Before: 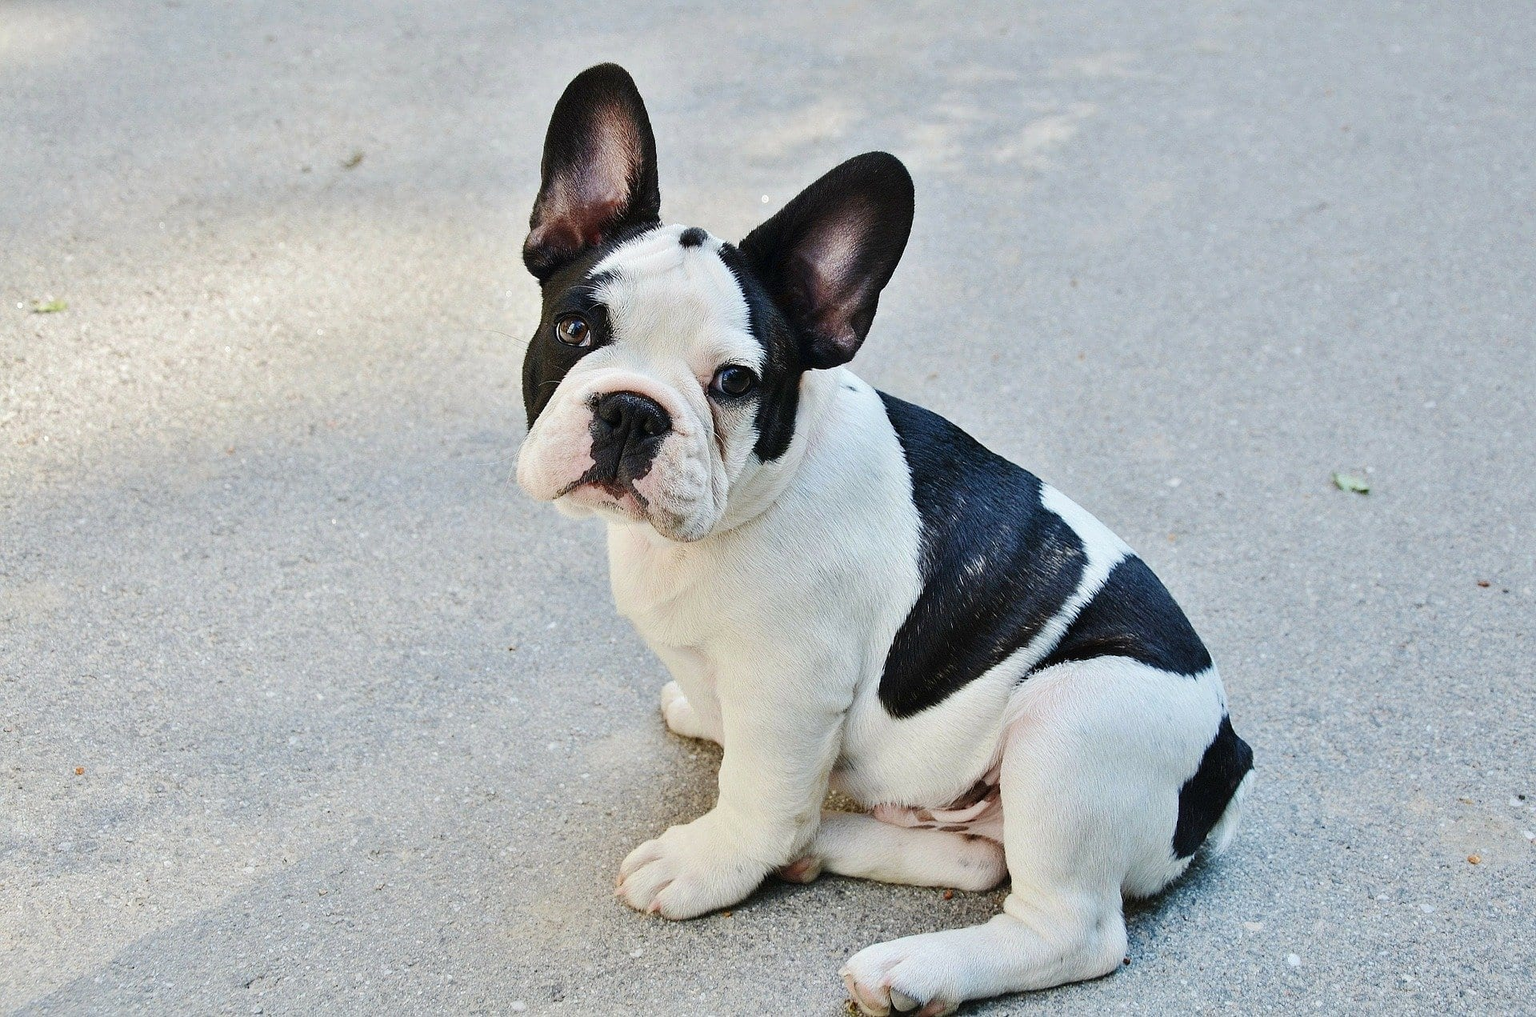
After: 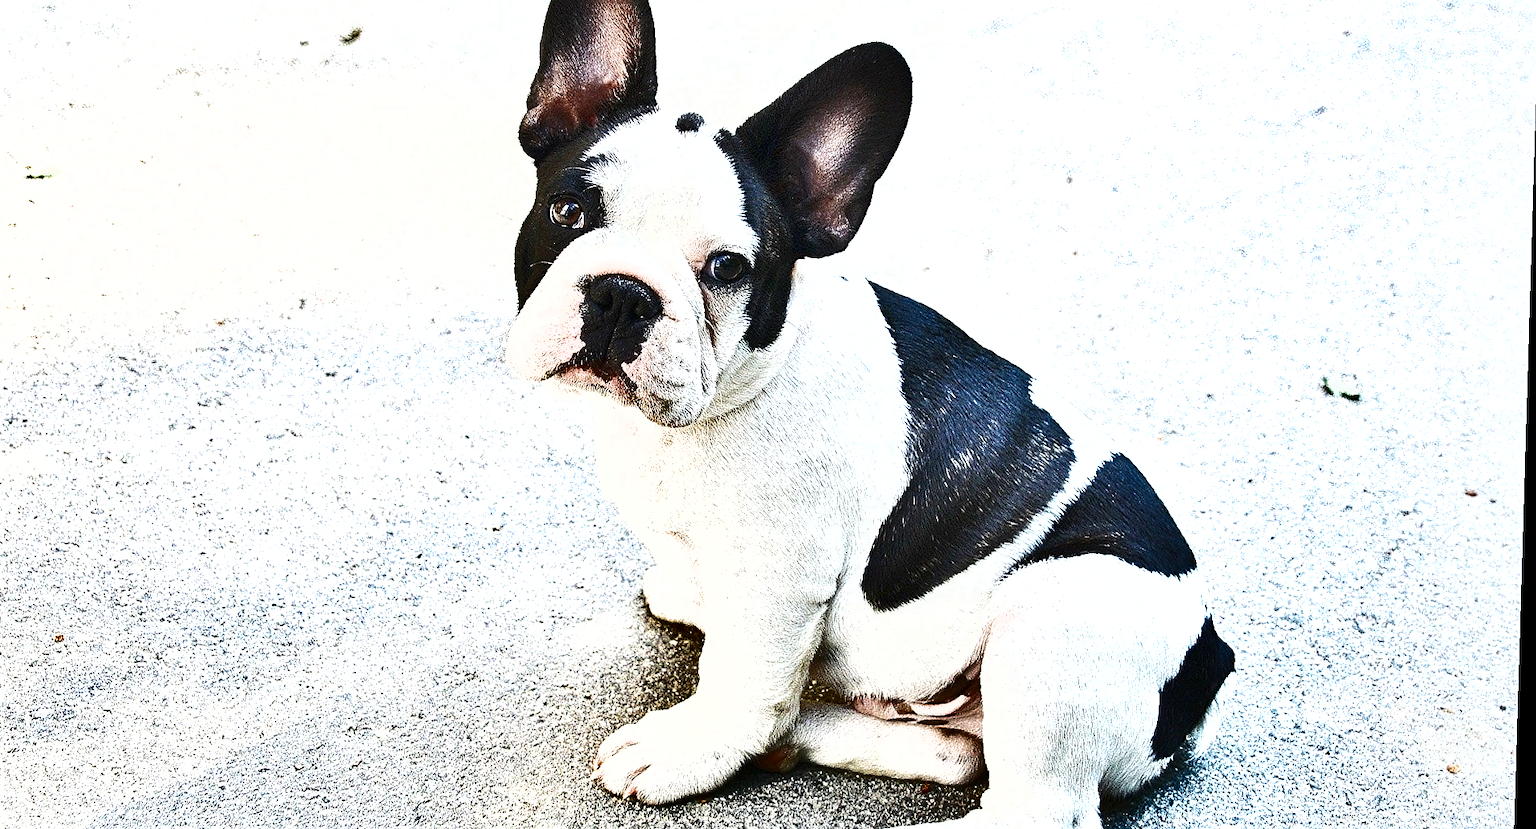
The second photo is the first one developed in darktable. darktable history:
rotate and perspective: rotation 1.72°, automatic cropping off
crop and rotate: left 1.814%, top 12.818%, right 0.25%, bottom 9.225%
exposure: exposure 1.16 EV, compensate exposure bias true, compensate highlight preservation false
color zones: curves: ch0 [(0, 0.5) (0.125, 0.4) (0.25, 0.5) (0.375, 0.4) (0.5, 0.4) (0.625, 0.6) (0.75, 0.6) (0.875, 0.5)]; ch1 [(0, 0.4) (0.125, 0.5) (0.25, 0.4) (0.375, 0.4) (0.5, 0.4) (0.625, 0.4) (0.75, 0.5) (0.875, 0.4)]; ch2 [(0, 0.6) (0.125, 0.5) (0.25, 0.5) (0.375, 0.6) (0.5, 0.6) (0.625, 0.5) (0.75, 0.5) (0.875, 0.5)]
sharpen: on, module defaults
shadows and highlights: radius 108.52, shadows 40.68, highlights -72.88, low approximation 0.01, soften with gaussian
